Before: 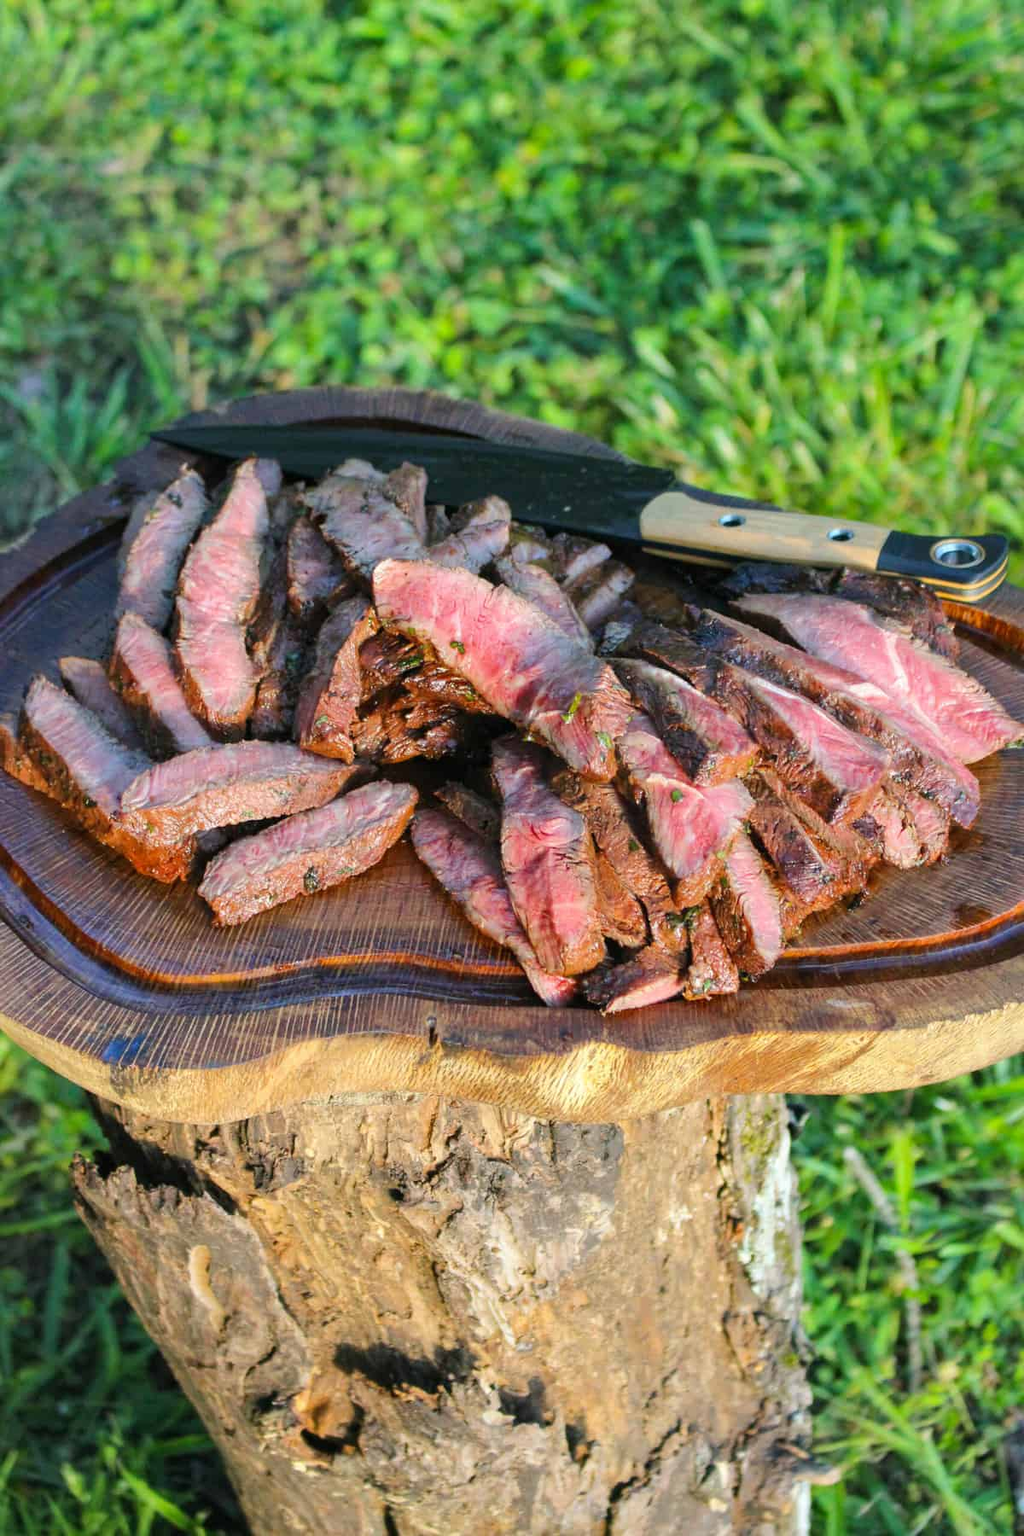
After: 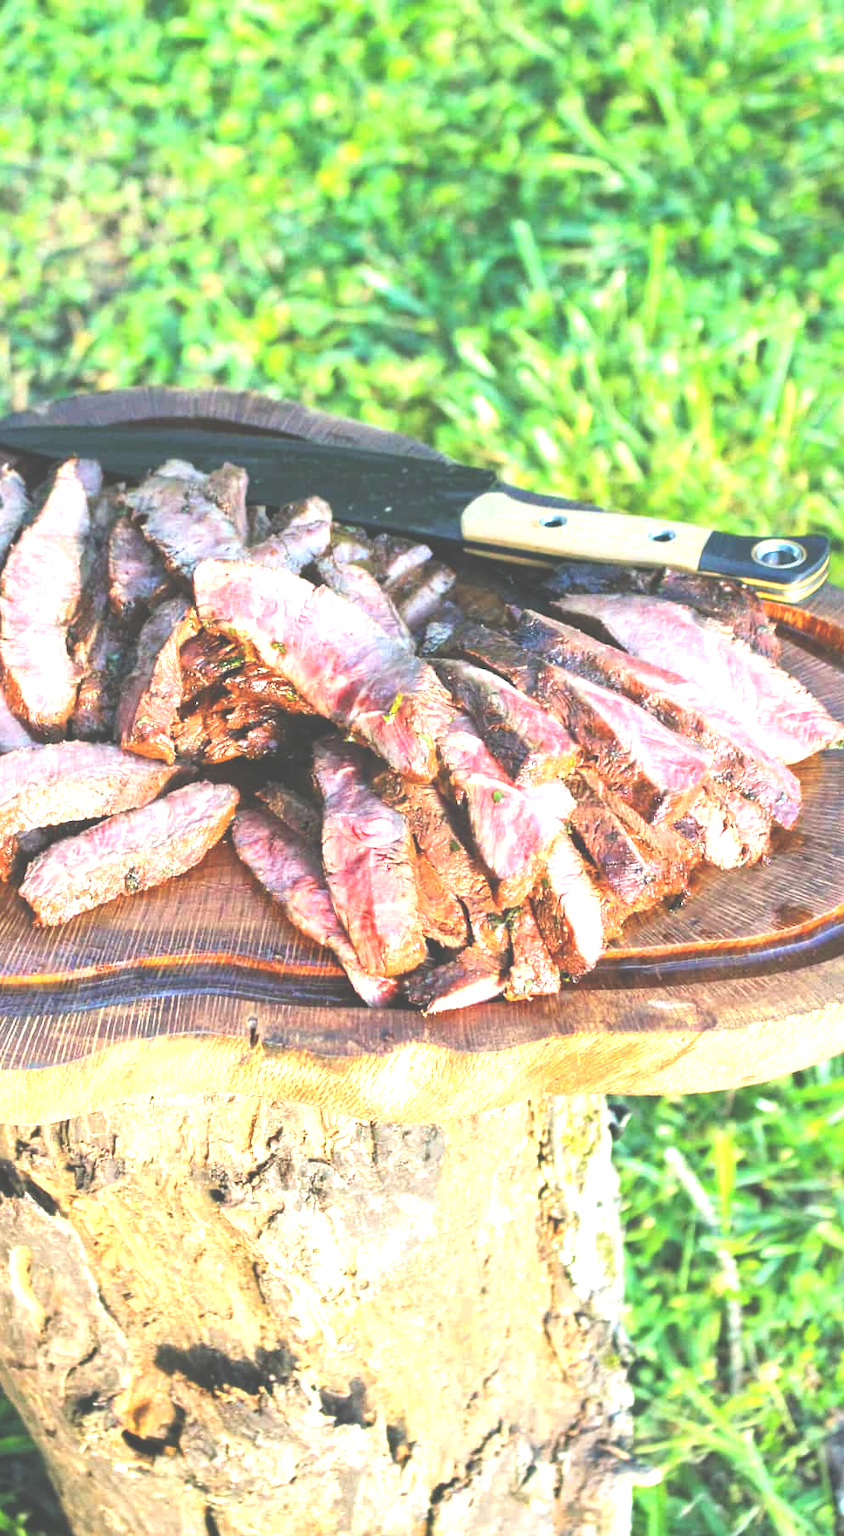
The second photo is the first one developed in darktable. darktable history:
exposure: black level correction -0.023, exposure 1.397 EV, compensate highlight preservation false
crop: left 17.582%, bottom 0.031%
